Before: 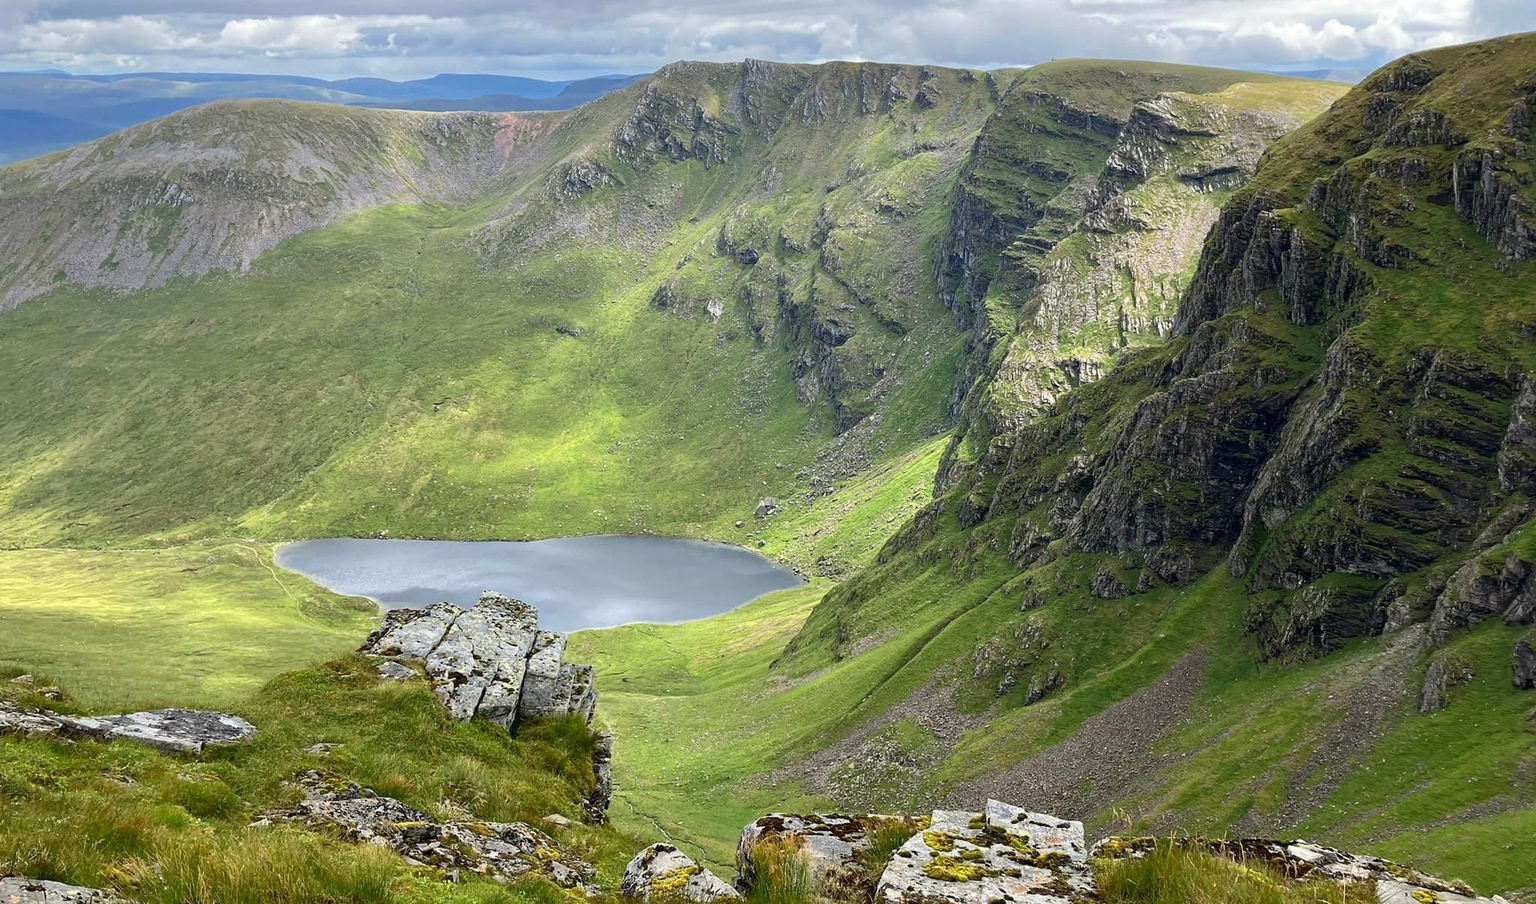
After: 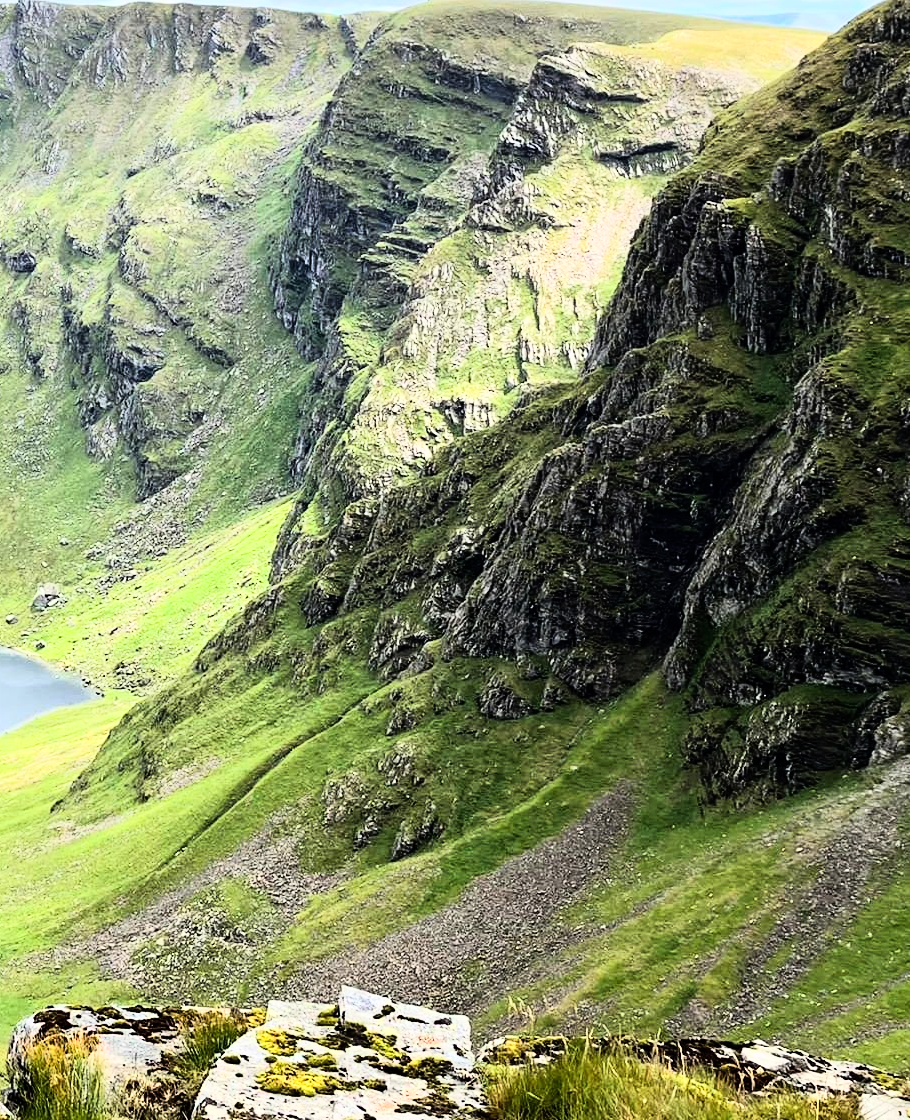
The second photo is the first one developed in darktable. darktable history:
exposure: exposure -0.153 EV, compensate highlight preservation false
crop: left 47.628%, top 6.643%, right 7.874%
rgb curve: curves: ch0 [(0, 0) (0.21, 0.15) (0.24, 0.21) (0.5, 0.75) (0.75, 0.96) (0.89, 0.99) (1, 1)]; ch1 [(0, 0.02) (0.21, 0.13) (0.25, 0.2) (0.5, 0.67) (0.75, 0.9) (0.89, 0.97) (1, 1)]; ch2 [(0, 0.02) (0.21, 0.13) (0.25, 0.2) (0.5, 0.67) (0.75, 0.9) (0.89, 0.97) (1, 1)], compensate middle gray true
